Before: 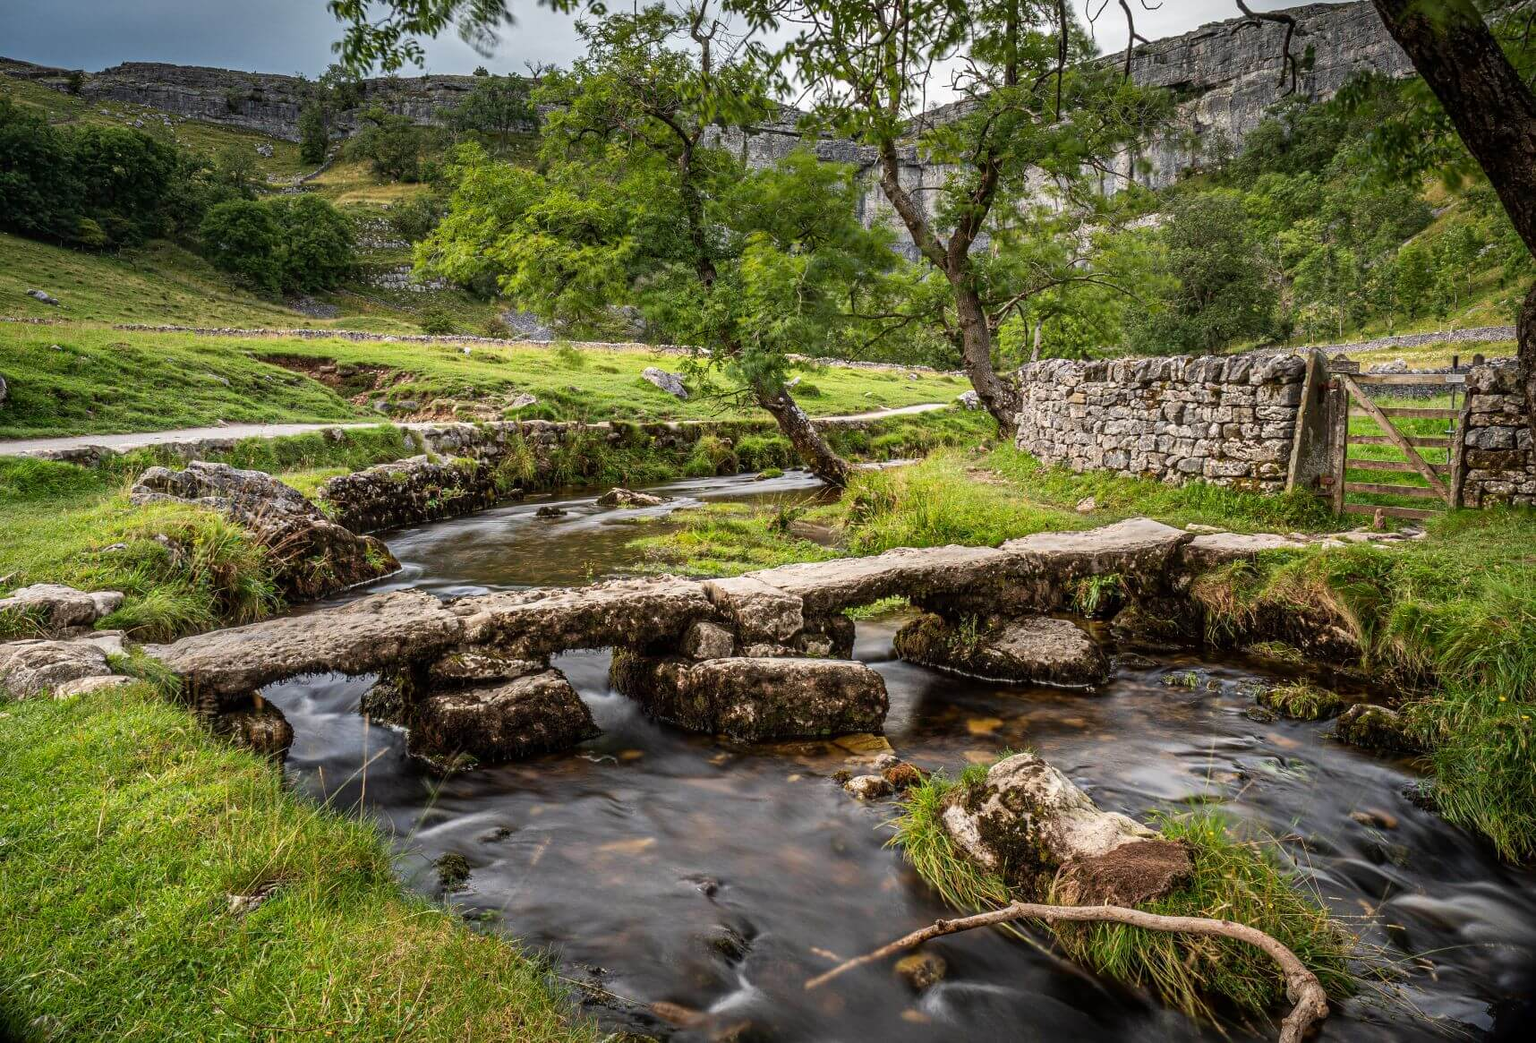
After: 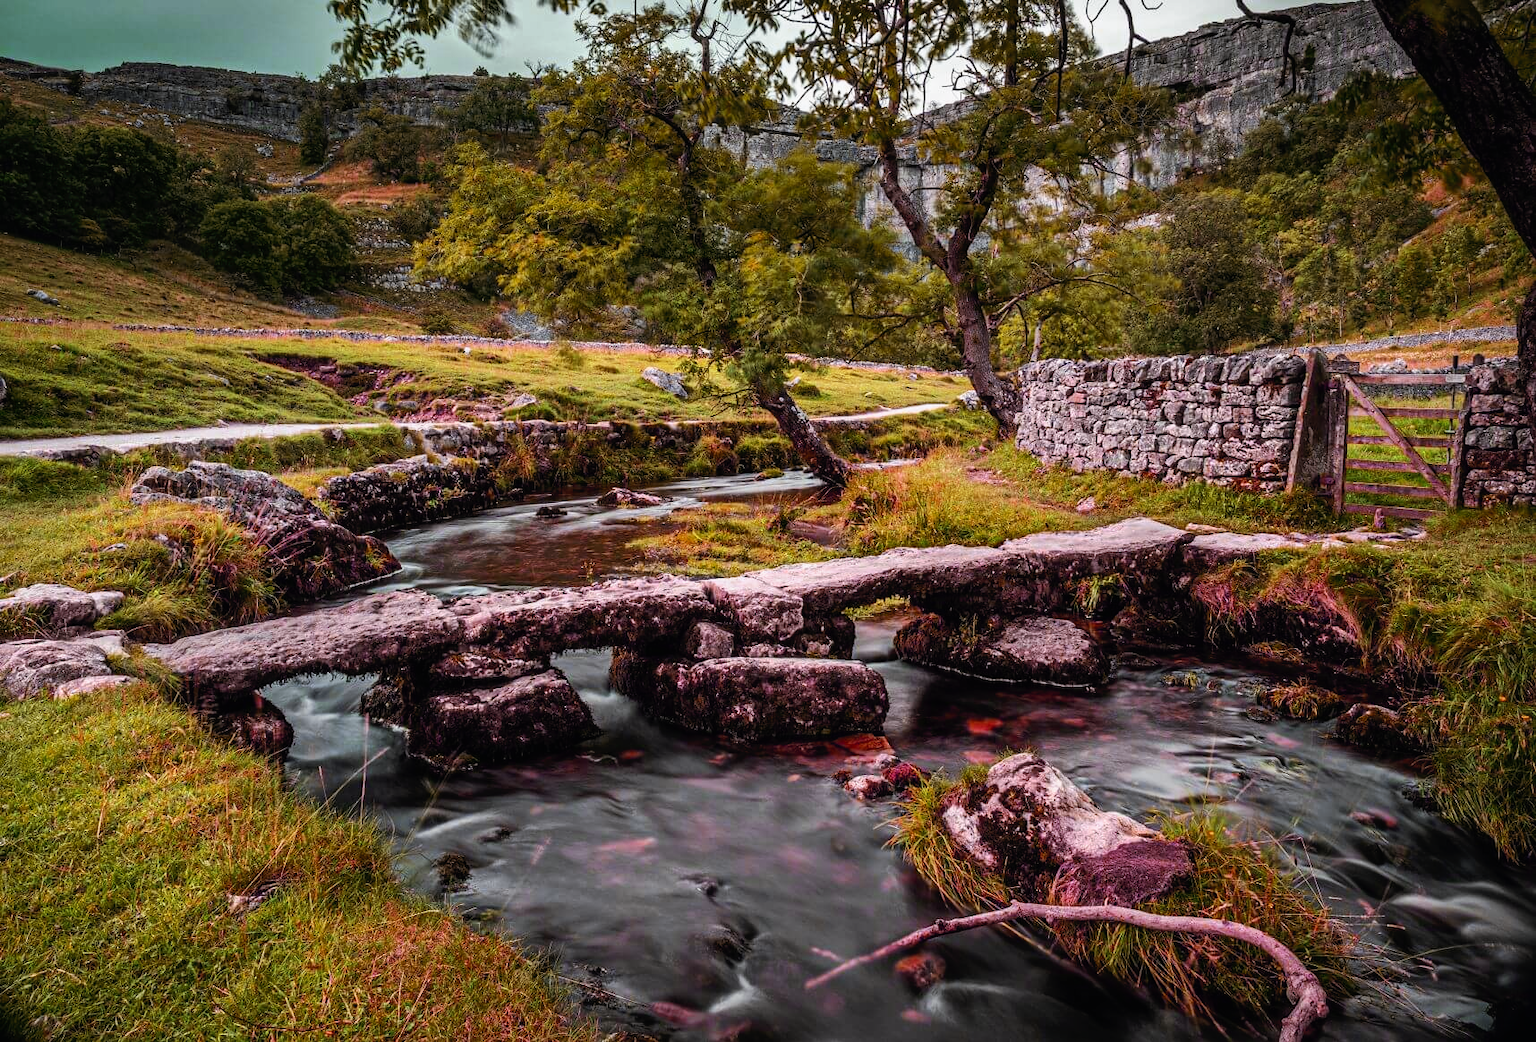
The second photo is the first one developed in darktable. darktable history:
tone curve: curves: ch0 [(0, 0) (0.003, 0.004) (0.011, 0.008) (0.025, 0.012) (0.044, 0.02) (0.069, 0.028) (0.1, 0.034) (0.136, 0.059) (0.177, 0.1) (0.224, 0.151) (0.277, 0.203) (0.335, 0.266) (0.399, 0.344) (0.468, 0.414) (0.543, 0.507) (0.623, 0.602) (0.709, 0.704) (0.801, 0.804) (0.898, 0.927) (1, 1)], preserve colors none
color look up table: target L [82.07, 95.25, 87.91, 89.23, 82.97, 58.2, 73.19, 73.35, 59.35, 50.12, 44.41, 25.02, 4.715, 200.07, 74.82, 77.35, 62.05, 56.16, 51.39, 57.09, 59.12, 54.81, 37.73, 23.94, 26.22, 15.75, 81.36, 66.98, 66.35, 64.74, 66.91, 63.77, 63.85, 56.72, 85.07, 48.74, 48.89, 35.8, 30.74, 45.69, 30.78, 15.9, 3.863, 84.66, 85.45, 79.08, 87.54, 68.04, 50.05], target a [10.16, -16.3, -30.71, -8.547, -65.33, 33.04, -59.33, -60.26, -14.67, -40.96, -37.35, -24.07, -7.349, 0, 18.31, 34.64, 57.96, 72.98, 66.31, 71.75, 78, 45.01, 9.316, 37.43, 42.13, 27.63, 11.49, 49.22, 4.953, -0.084, -5.458, 43.83, 24.52, 17.87, -38.14, 33.23, 62.23, 56.27, 39.03, -14.06, 30.18, 32.87, 17.24, -65.58, -16.85, -62.6, -45.99, -44.6, -38.36], target b [58.84, 50.57, 28.96, 75.58, 66.79, 56.29, 58.21, 59.91, 37.48, 42.84, 39.28, 24.83, 7.047, 0, 16.46, -16, 37.86, 60.66, 26.04, -55.34, -52.26, -30.15, -6.104, 33.59, -24.58, -15.97, -17.95, -39.31, -46.29, -1.182, -23.54, -49.72, -31.14, -18.3, -21, -69.25, -62.11, -92.11, -51.39, -26.46, -33.02, -54.81, -28.51, 67.67, 10.85, 56.89, -2.639, 15.54, 25.65], num patches 49
